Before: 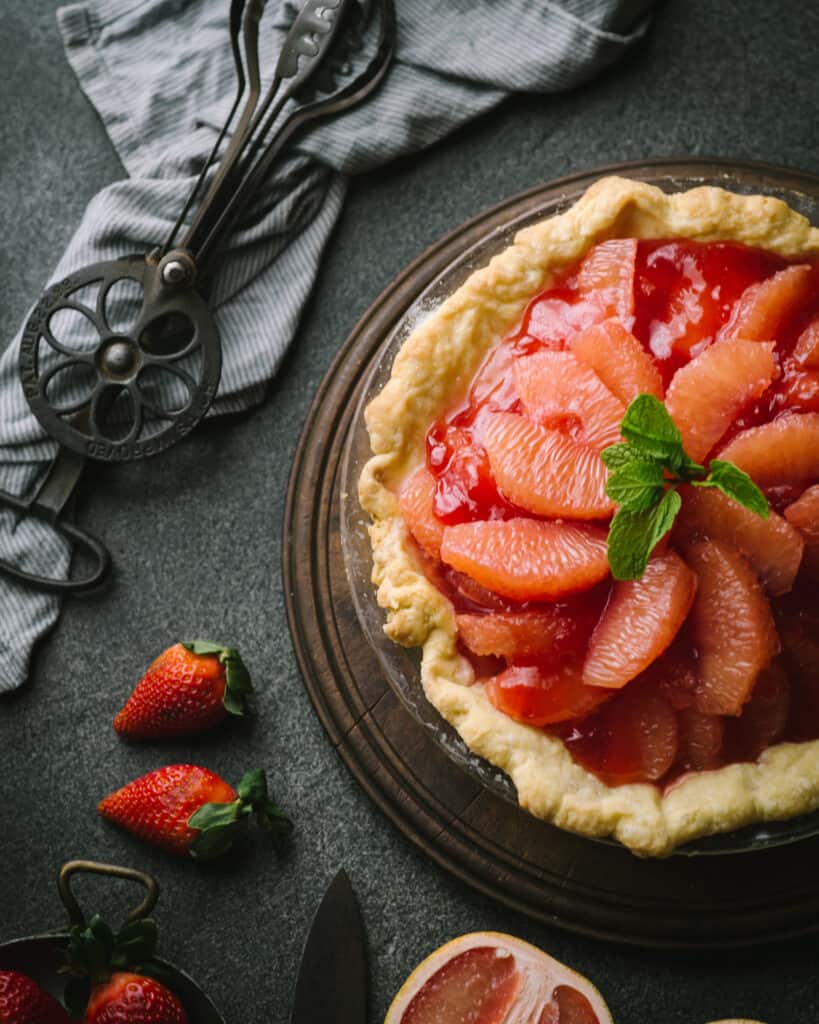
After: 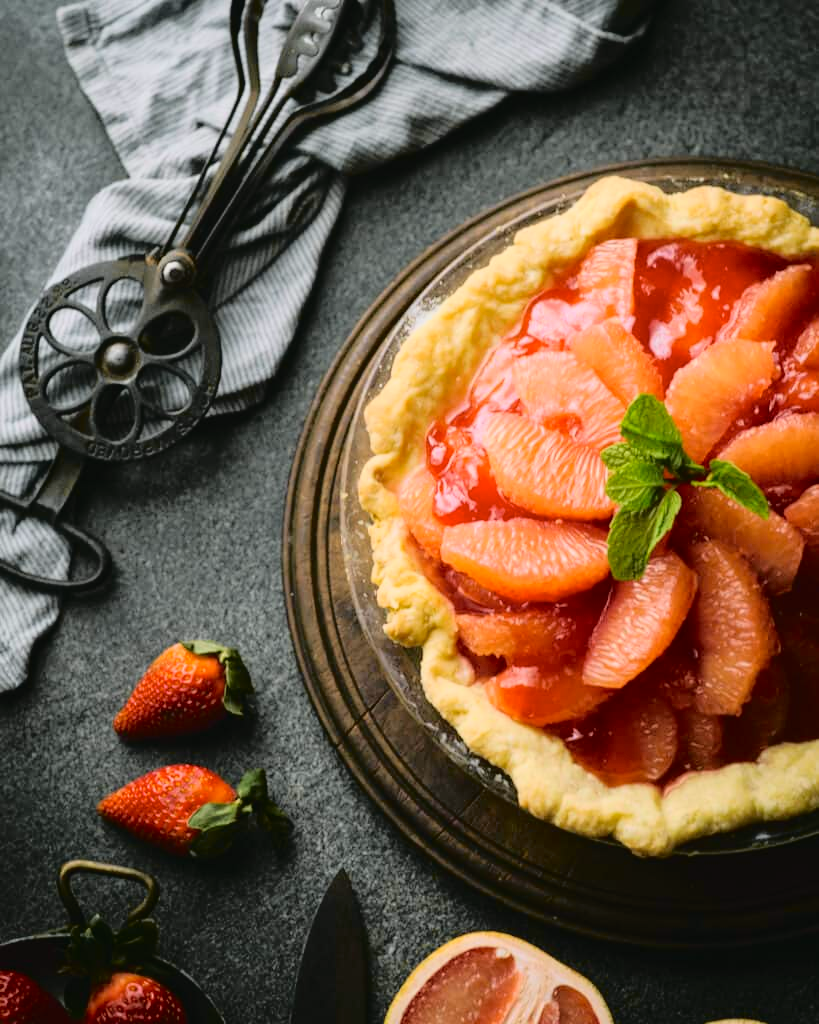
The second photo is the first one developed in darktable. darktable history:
tone curve: curves: ch0 [(0, 0.013) (0.129, 0.1) (0.291, 0.375) (0.46, 0.576) (0.667, 0.78) (0.851, 0.903) (0.997, 0.951)]; ch1 [(0, 0) (0.353, 0.344) (0.45, 0.46) (0.498, 0.495) (0.528, 0.531) (0.563, 0.566) (0.592, 0.609) (0.657, 0.672) (1, 1)]; ch2 [(0, 0) (0.333, 0.346) (0.375, 0.375) (0.427, 0.44) (0.5, 0.501) (0.505, 0.505) (0.544, 0.573) (0.576, 0.615) (0.612, 0.644) (0.66, 0.715) (1, 1)], color space Lab, independent channels, preserve colors none
